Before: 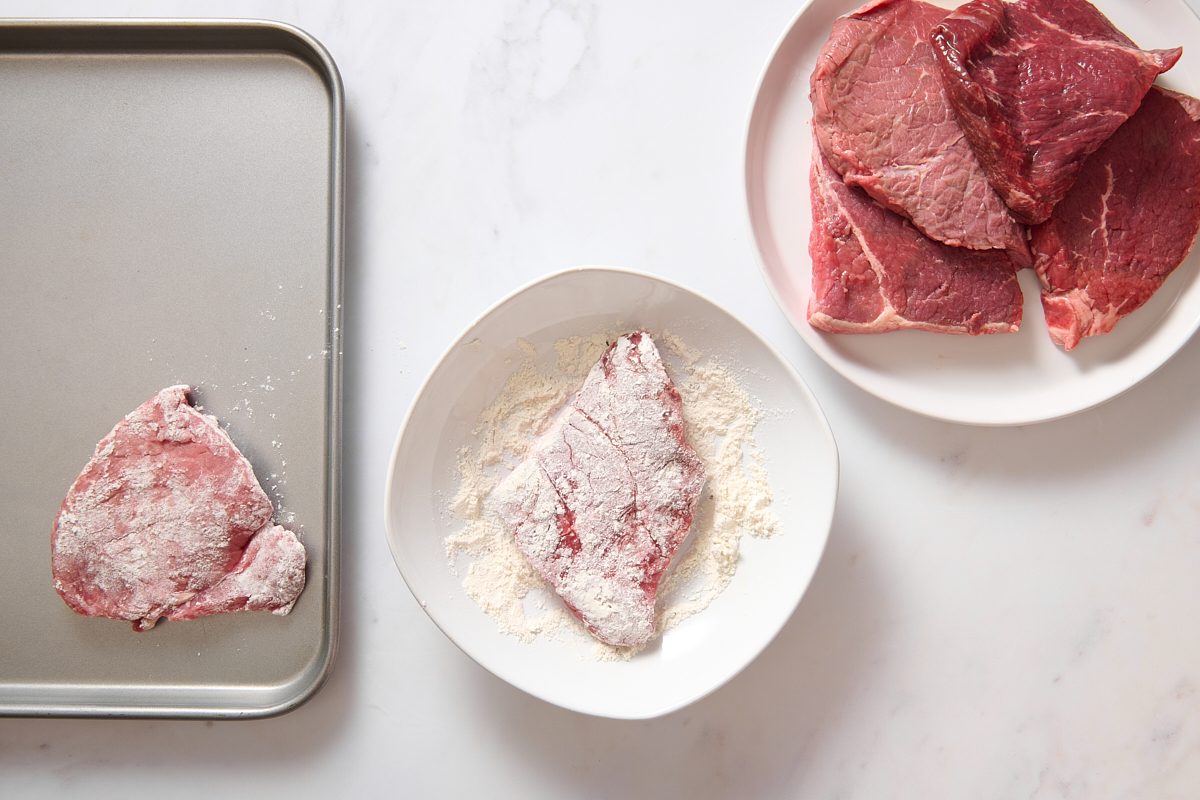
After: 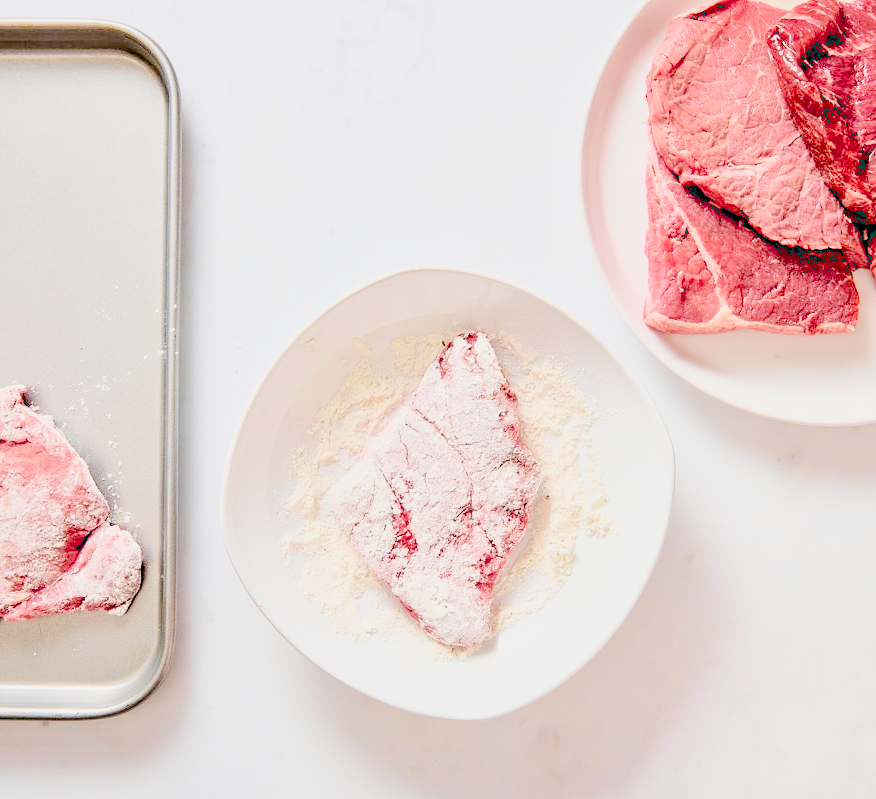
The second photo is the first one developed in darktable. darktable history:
crop: left 13.686%, top 0%, right 13.292%
exposure: black level correction 0.014, exposure 1.783 EV, compensate highlight preservation false
filmic rgb: black relative exposure -4.49 EV, white relative exposure 6.61 EV, threshold 3.04 EV, hardness 1.83, contrast 0.501, enable highlight reconstruction true
contrast brightness saturation: contrast 0.196, brightness 0.163, saturation 0.22
contrast equalizer: octaves 7, y [[0.601, 0.6, 0.598, 0.598, 0.6, 0.601], [0.5 ×6], [0.5 ×6], [0 ×6], [0 ×6]]
